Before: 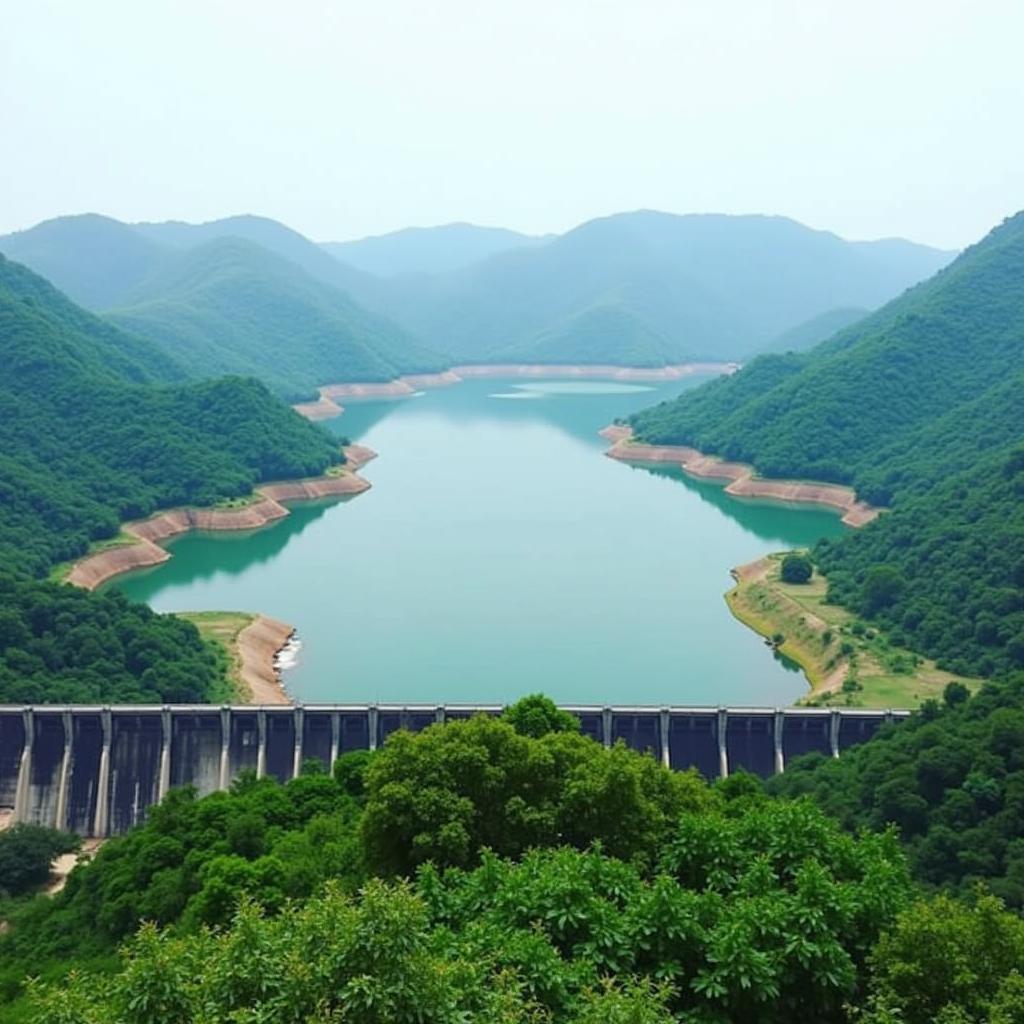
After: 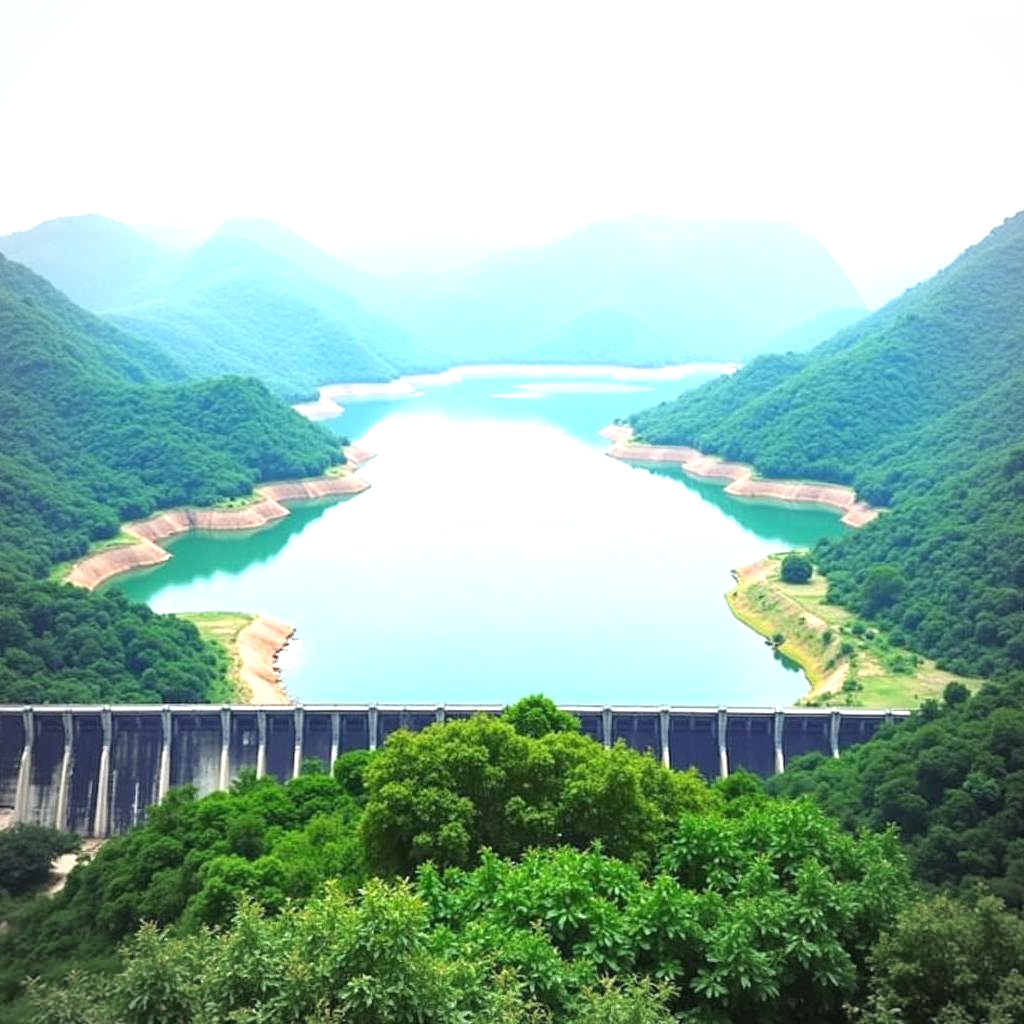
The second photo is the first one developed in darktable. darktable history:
vignetting: unbound false
exposure: black level correction 0, exposure 1.167 EV, compensate highlight preservation false
